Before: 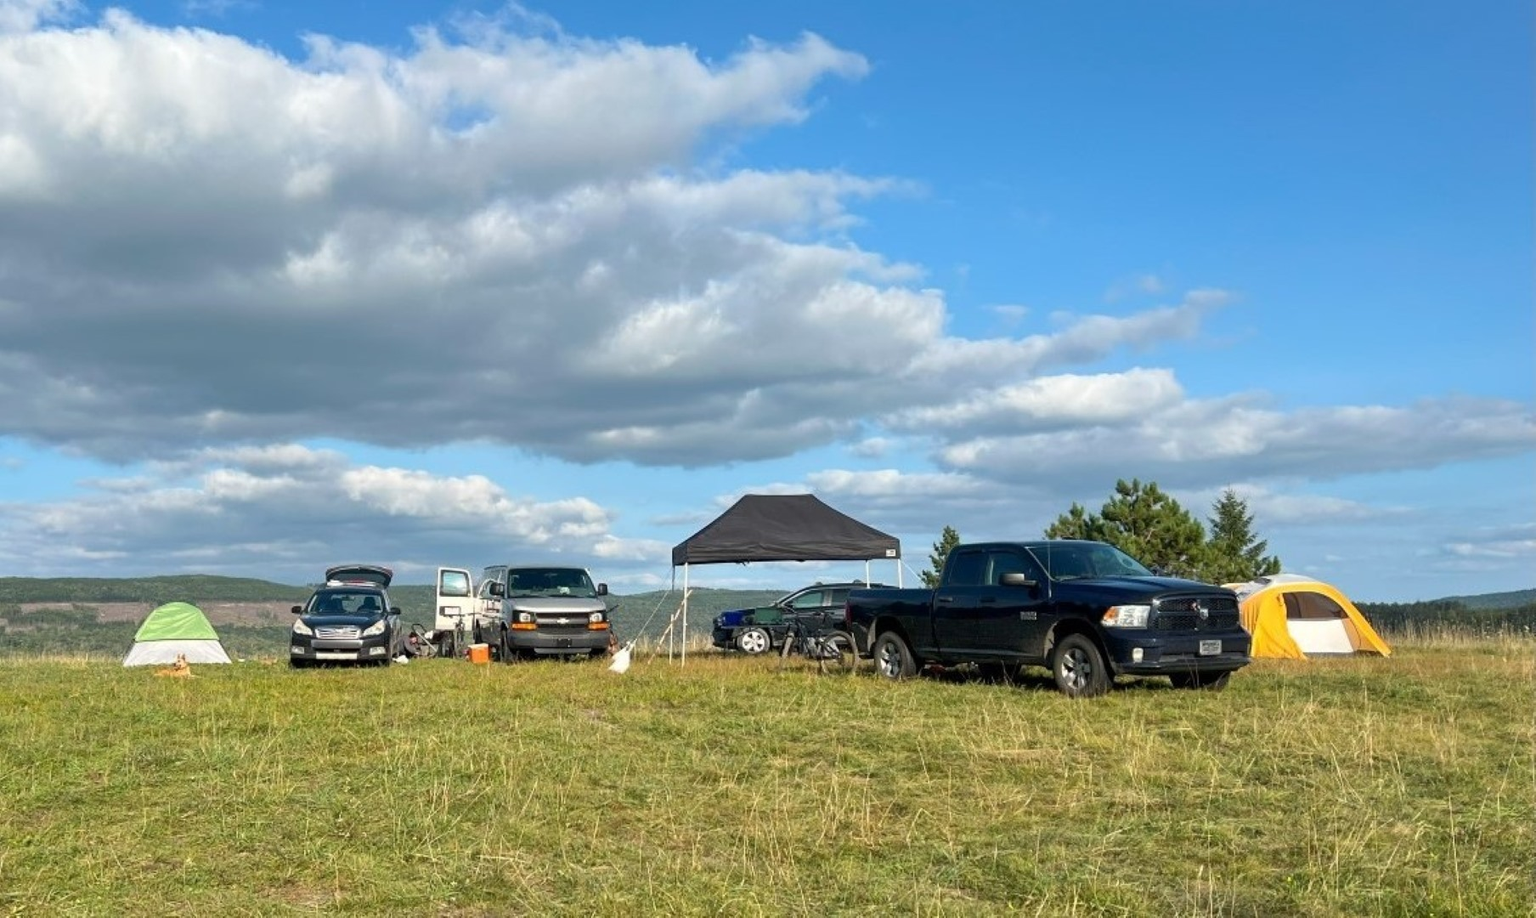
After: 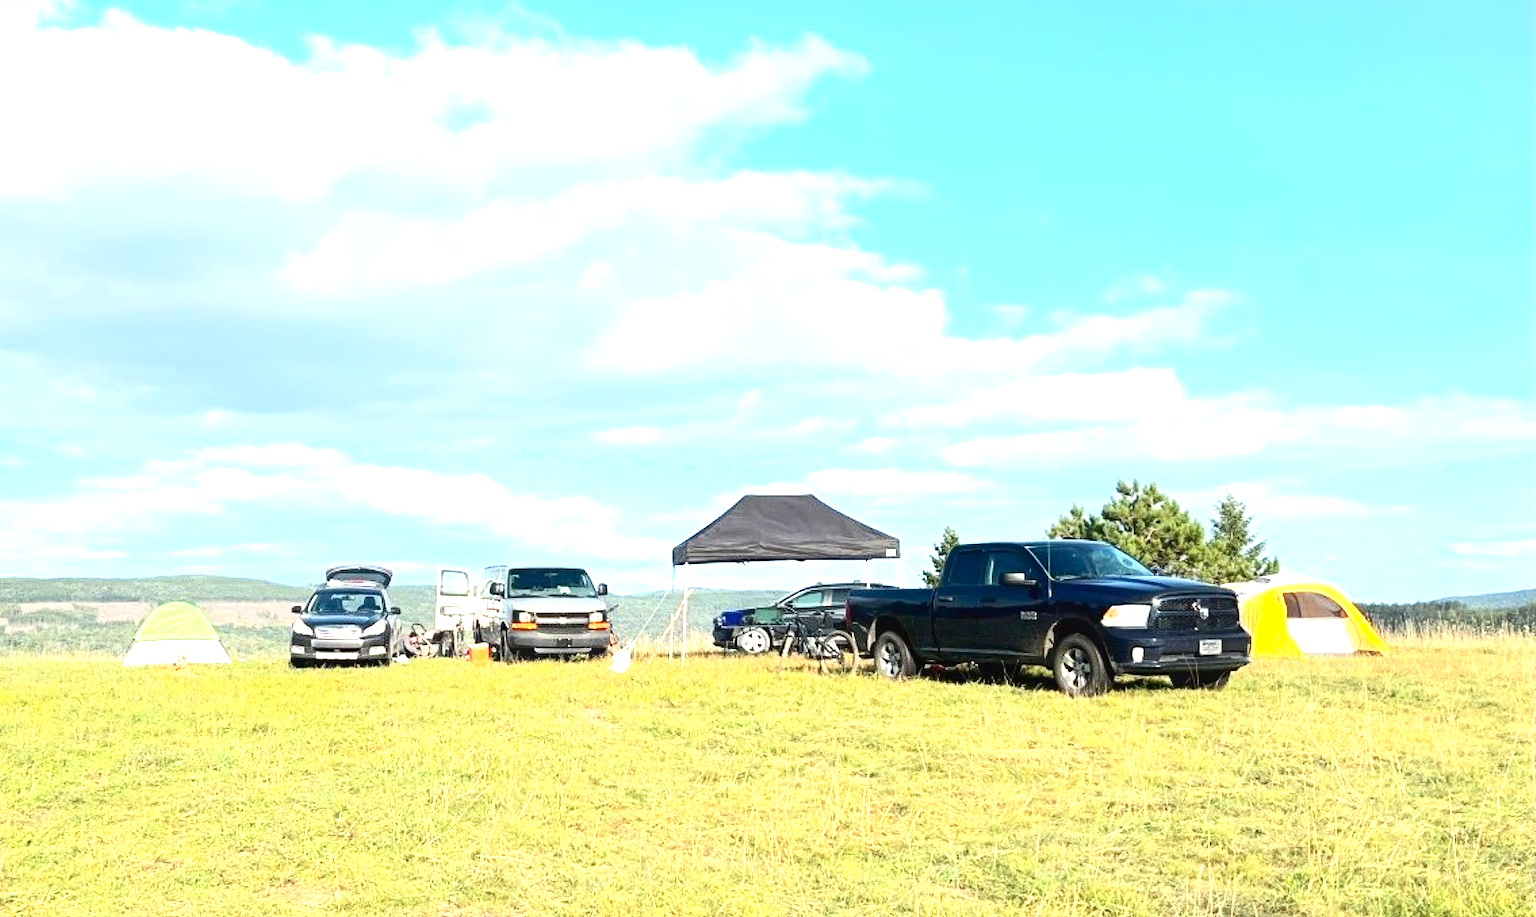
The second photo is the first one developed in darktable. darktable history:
exposure: black level correction 0, exposure 1.518 EV, compensate highlight preservation false
shadows and highlights: shadows -8.94, white point adjustment 1.64, highlights 10.65
contrast equalizer: octaves 7, y [[0.536, 0.565, 0.581, 0.516, 0.52, 0.491], [0.5 ×6], [0.5 ×6], [0 ×6], [0 ×6]], mix -0.984
contrast brightness saturation: contrast 0.271
